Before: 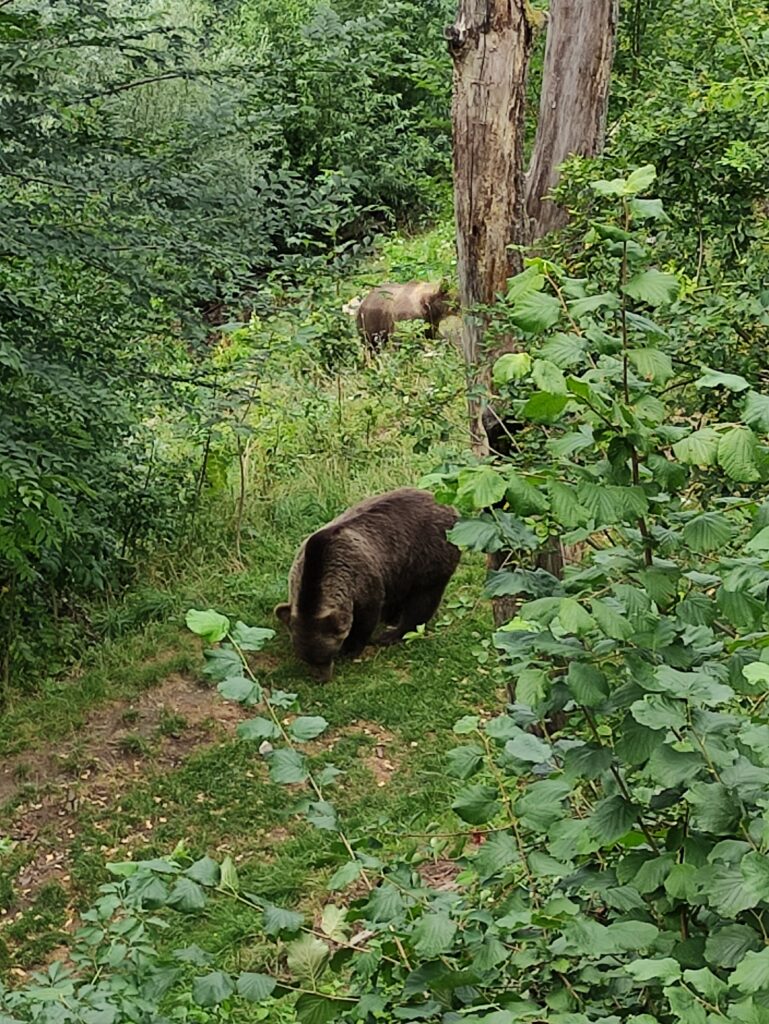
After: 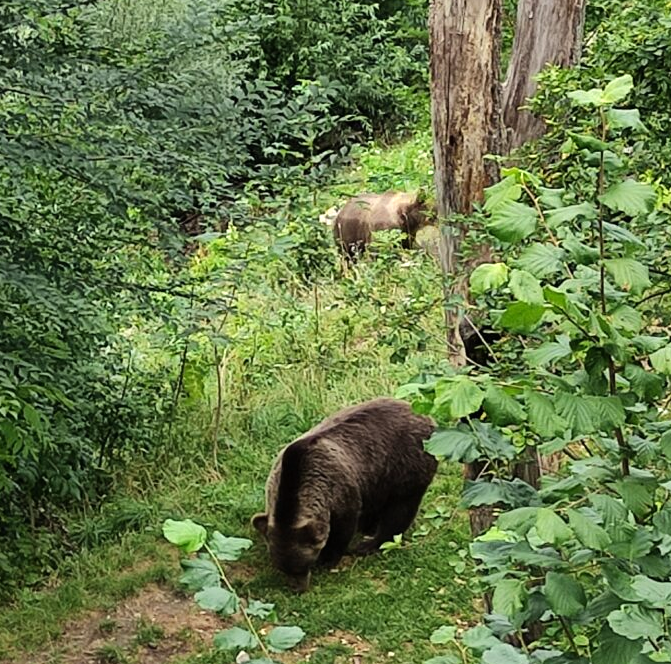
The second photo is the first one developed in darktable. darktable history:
crop: left 3.034%, top 8.867%, right 9.627%, bottom 26.281%
tone equalizer: -8 EV -0.404 EV, -7 EV -0.386 EV, -6 EV -0.321 EV, -5 EV -0.246 EV, -3 EV 0.197 EV, -2 EV 0.362 EV, -1 EV 0.377 EV, +0 EV 0.412 EV
exposure: black level correction 0, exposure 0 EV, compensate highlight preservation false
